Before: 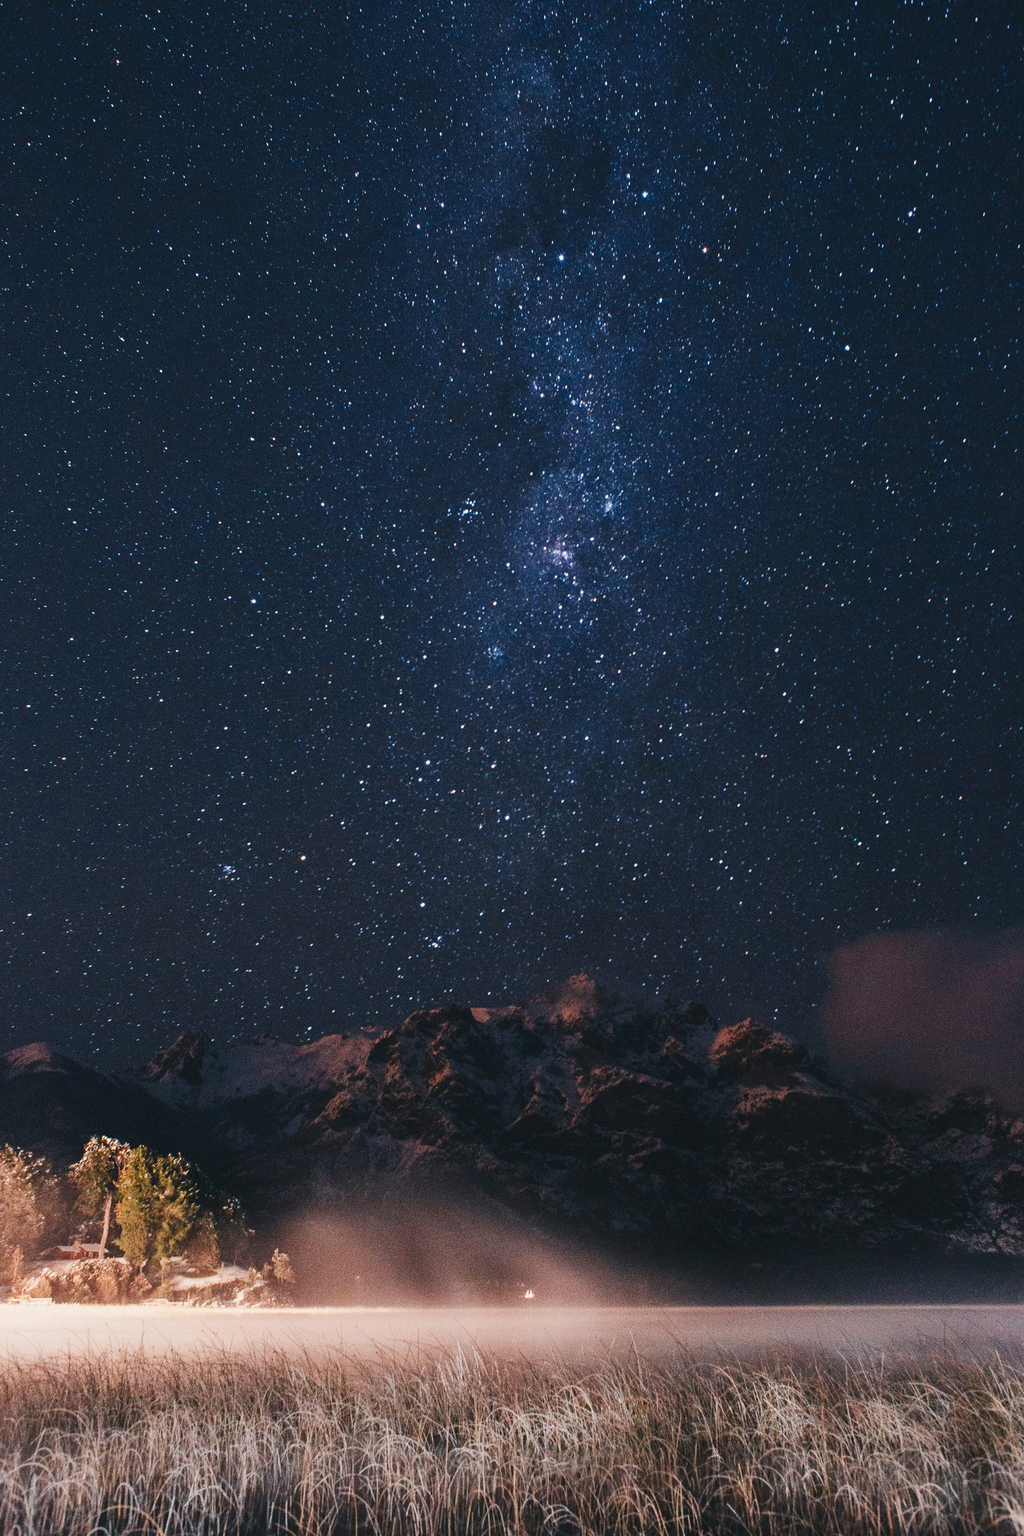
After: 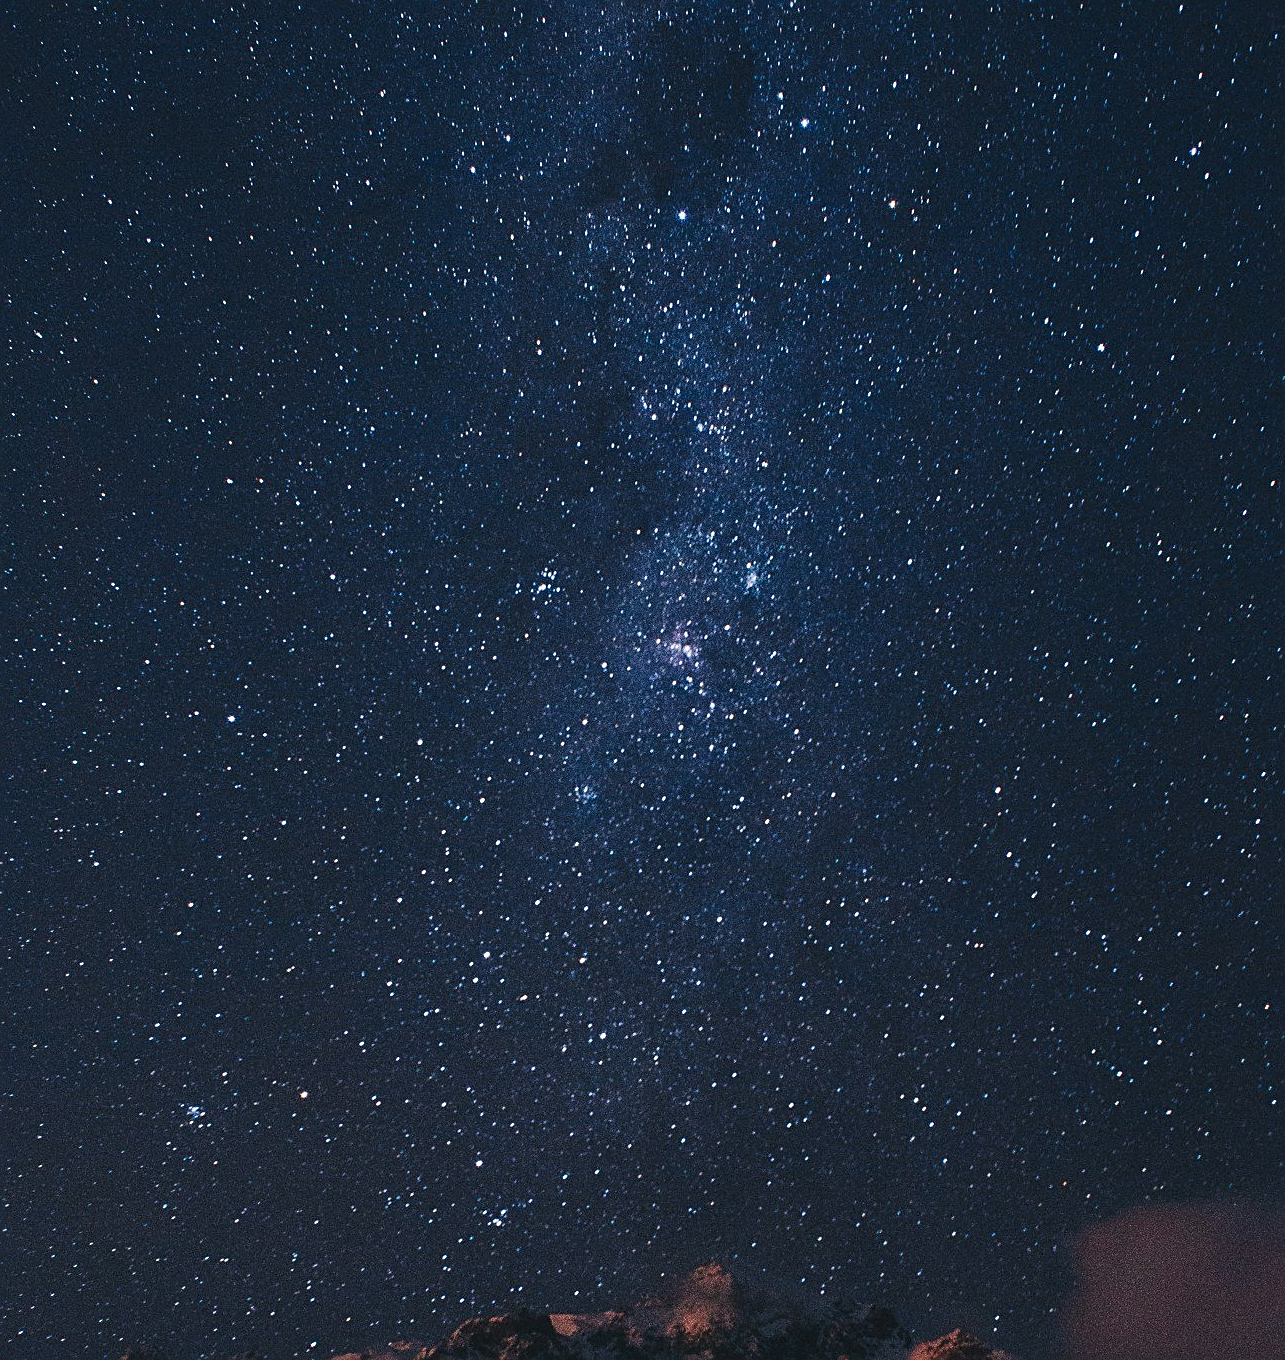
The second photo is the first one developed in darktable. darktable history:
crop and rotate: left 9.345%, top 7.22%, right 4.982%, bottom 32.331%
sharpen: on, module defaults
